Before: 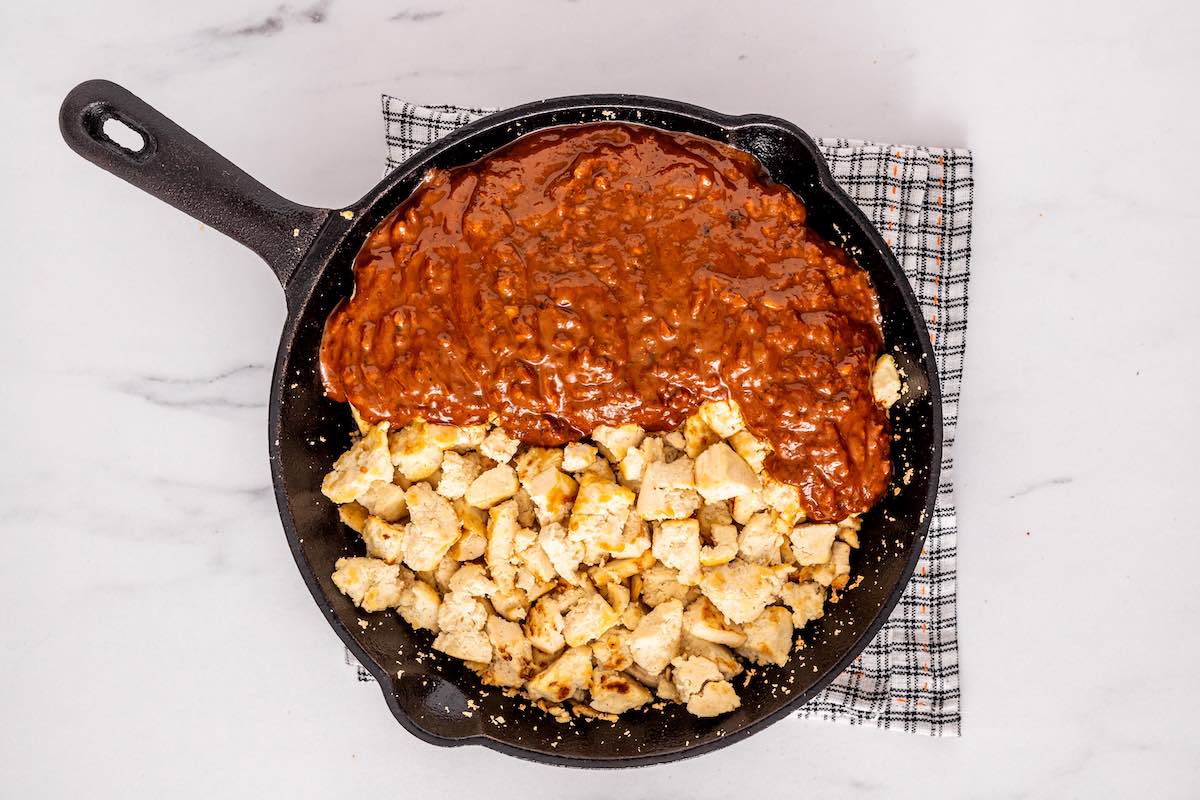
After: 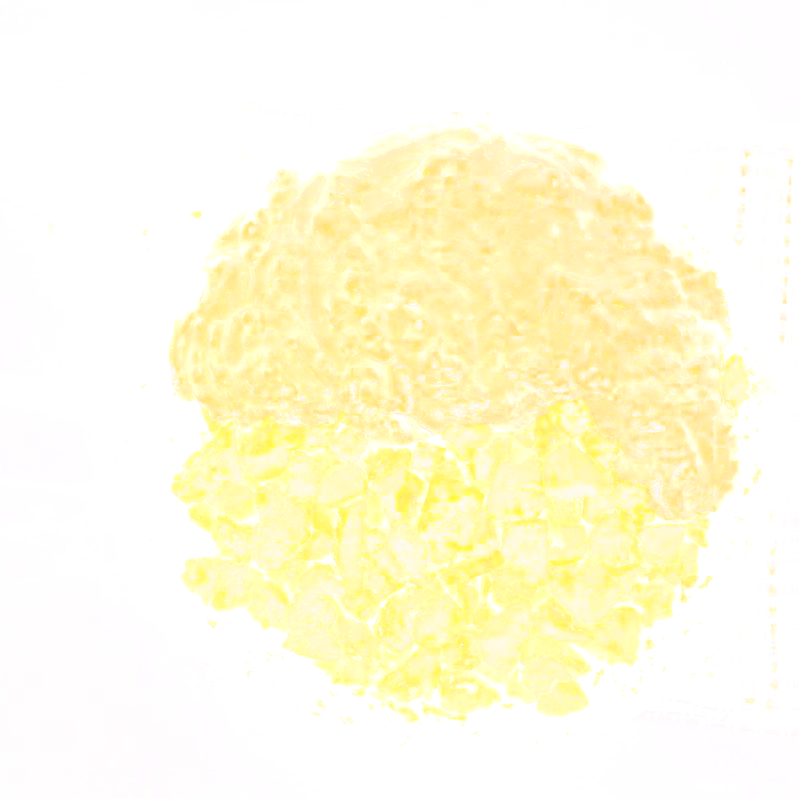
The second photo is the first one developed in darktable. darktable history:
bloom: size 85%, threshold 5%, strength 85%
crop and rotate: left 12.648%, right 20.685%
exposure: exposure 0.376 EV, compensate highlight preservation false
